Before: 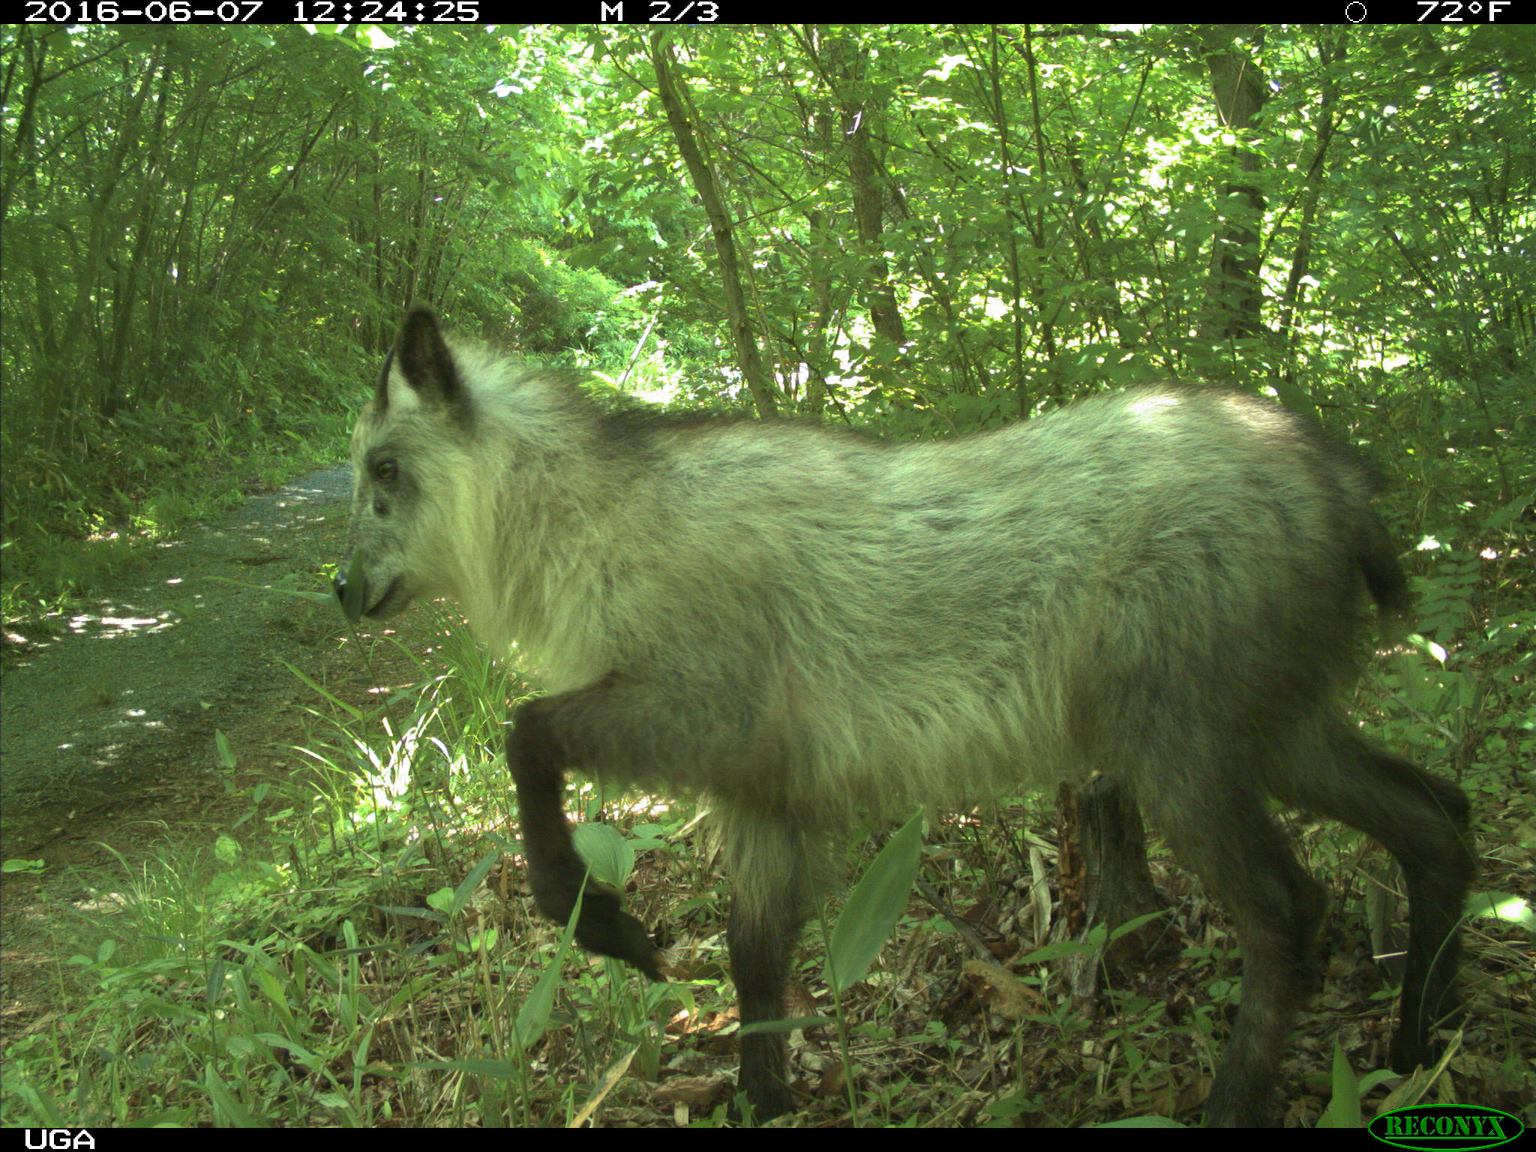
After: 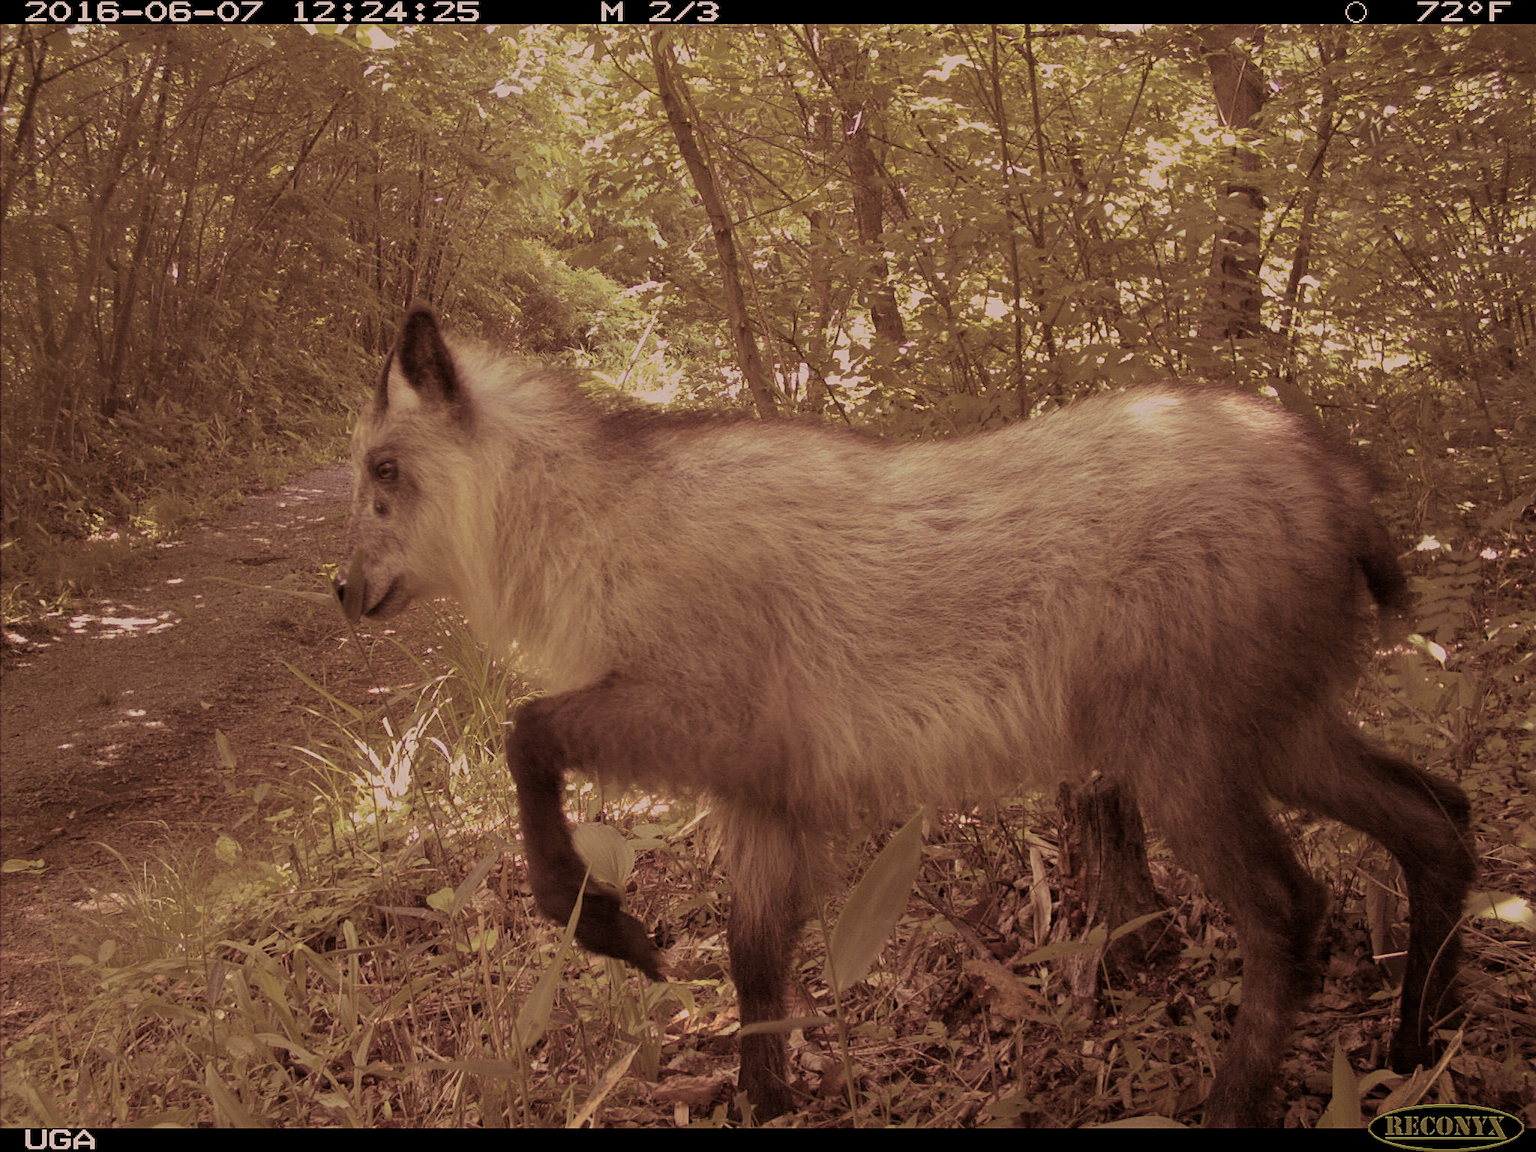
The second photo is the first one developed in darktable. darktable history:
split-toning: highlights › hue 187.2°, highlights › saturation 0.83, balance -68.05, compress 56.43%
color correction: highlights a* 11.96, highlights b* 11.58
filmic rgb: black relative exposure -7 EV, white relative exposure 6 EV, threshold 3 EV, target black luminance 0%, hardness 2.73, latitude 61.22%, contrast 0.691, highlights saturation mix 10%, shadows ↔ highlights balance -0.073%, preserve chrominance no, color science v4 (2020), iterations of high-quality reconstruction 10, contrast in shadows soft, contrast in highlights soft, enable highlight reconstruction true
sharpen: on, module defaults
